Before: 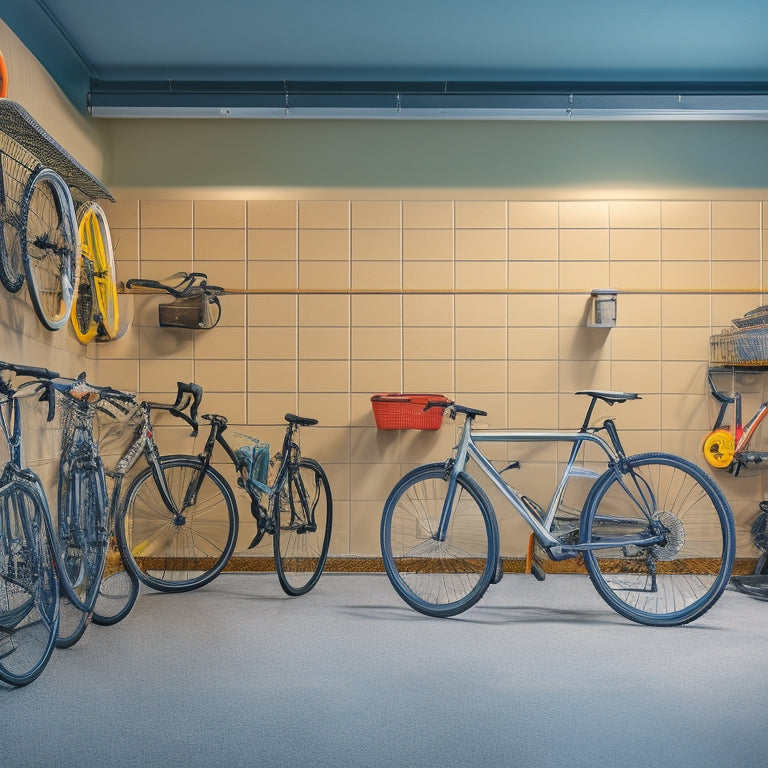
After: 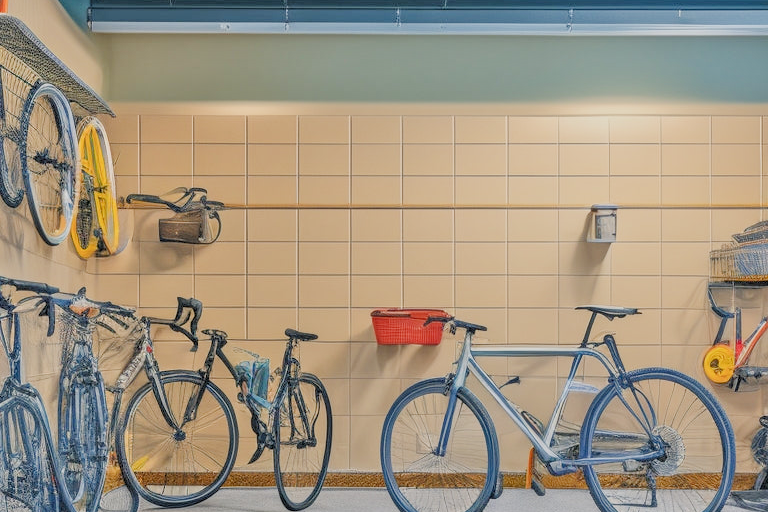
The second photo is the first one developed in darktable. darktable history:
filmic rgb: black relative exposure -7.32 EV, white relative exposure 5.09 EV, hardness 3.2
crop: top 11.166%, bottom 22.168%
bloom: size 15%, threshold 97%, strength 7%
tone equalizer: -7 EV 0.15 EV, -6 EV 0.6 EV, -5 EV 1.15 EV, -4 EV 1.33 EV, -3 EV 1.15 EV, -2 EV 0.6 EV, -1 EV 0.15 EV, mask exposure compensation -0.5 EV
local contrast: on, module defaults
exposure: black level correction 0, exposure 0.2 EV, compensate exposure bias true, compensate highlight preservation false
